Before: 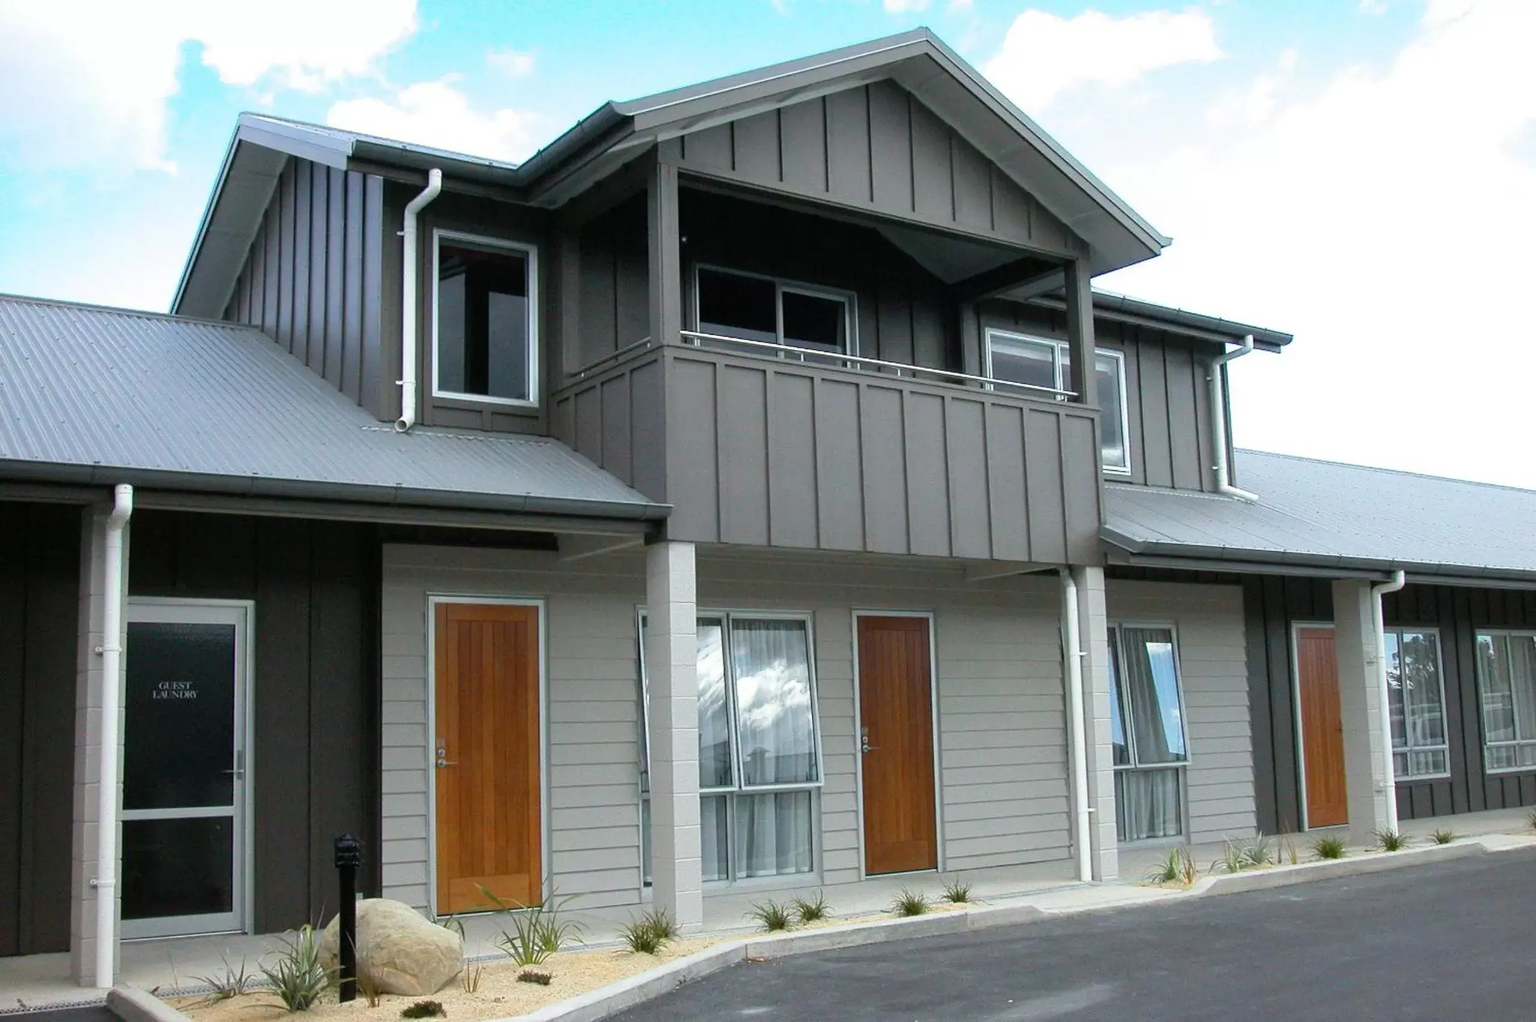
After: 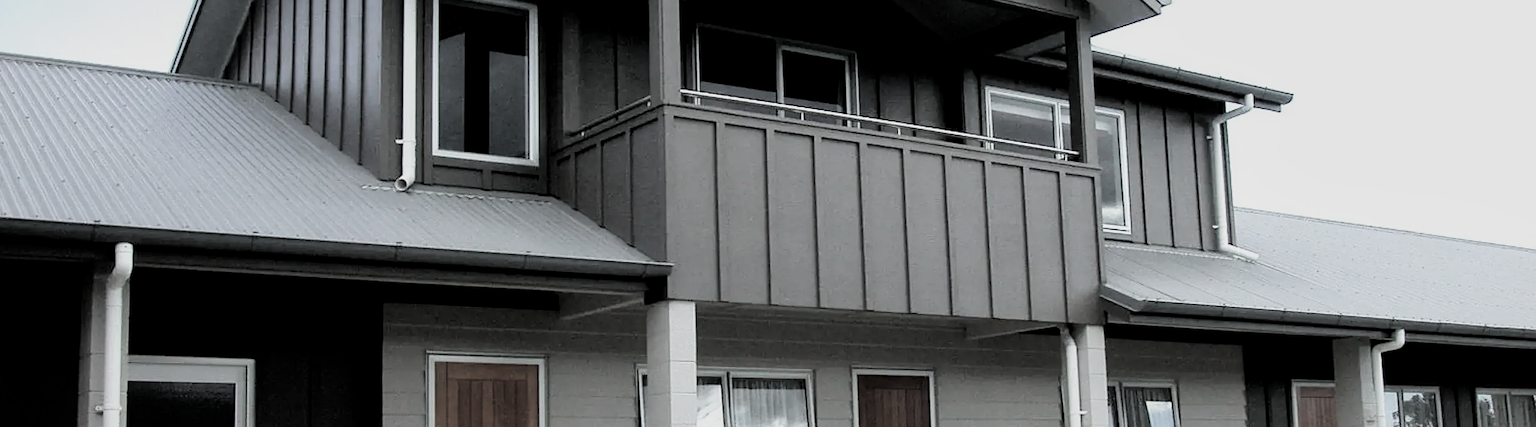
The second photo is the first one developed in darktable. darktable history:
local contrast: mode bilateral grid, contrast 19, coarseness 50, detail 119%, midtone range 0.2
crop and rotate: top 23.641%, bottom 34.494%
sharpen: amount 0.213
filmic rgb: black relative exposure -5.04 EV, white relative exposure 3.97 EV, hardness 2.88, contrast 1.297, highlights saturation mix -30.19%, color science v4 (2020)
